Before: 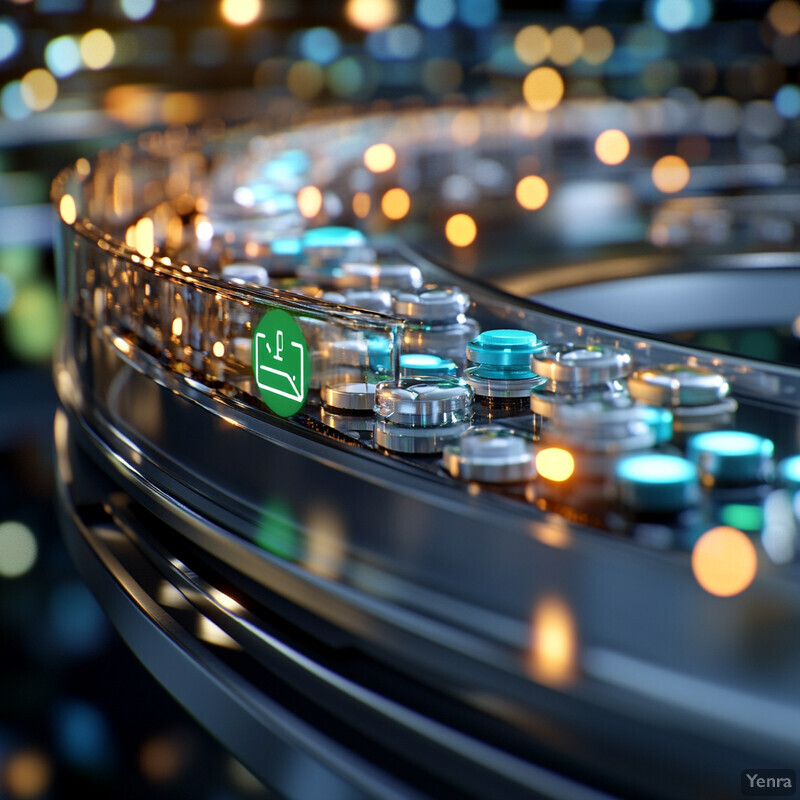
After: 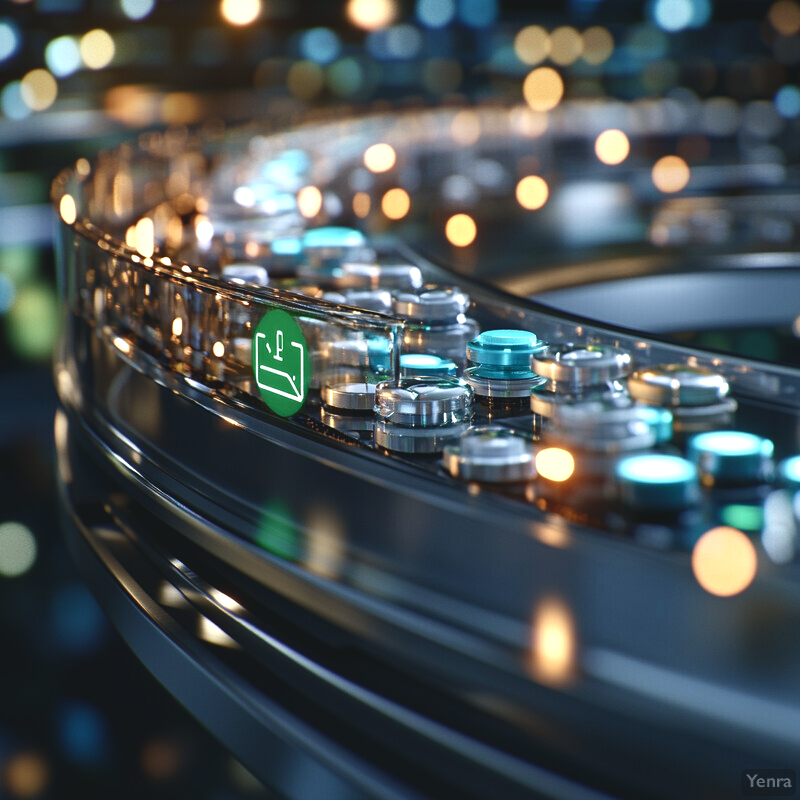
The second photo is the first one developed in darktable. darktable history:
color balance rgb: power › chroma 0.502%, power › hue 215.09°, perceptual saturation grading › global saturation 0.614%, perceptual saturation grading › highlights -31.627%, perceptual saturation grading › mid-tones 5.949%, perceptual saturation grading › shadows 18.023%, perceptual brilliance grading › global brilliance 14.398%, perceptual brilliance grading › shadows -34.495%, global vibrance 9.408%
exposure: black level correction -0.013, exposure -0.194 EV, compensate highlight preservation false
